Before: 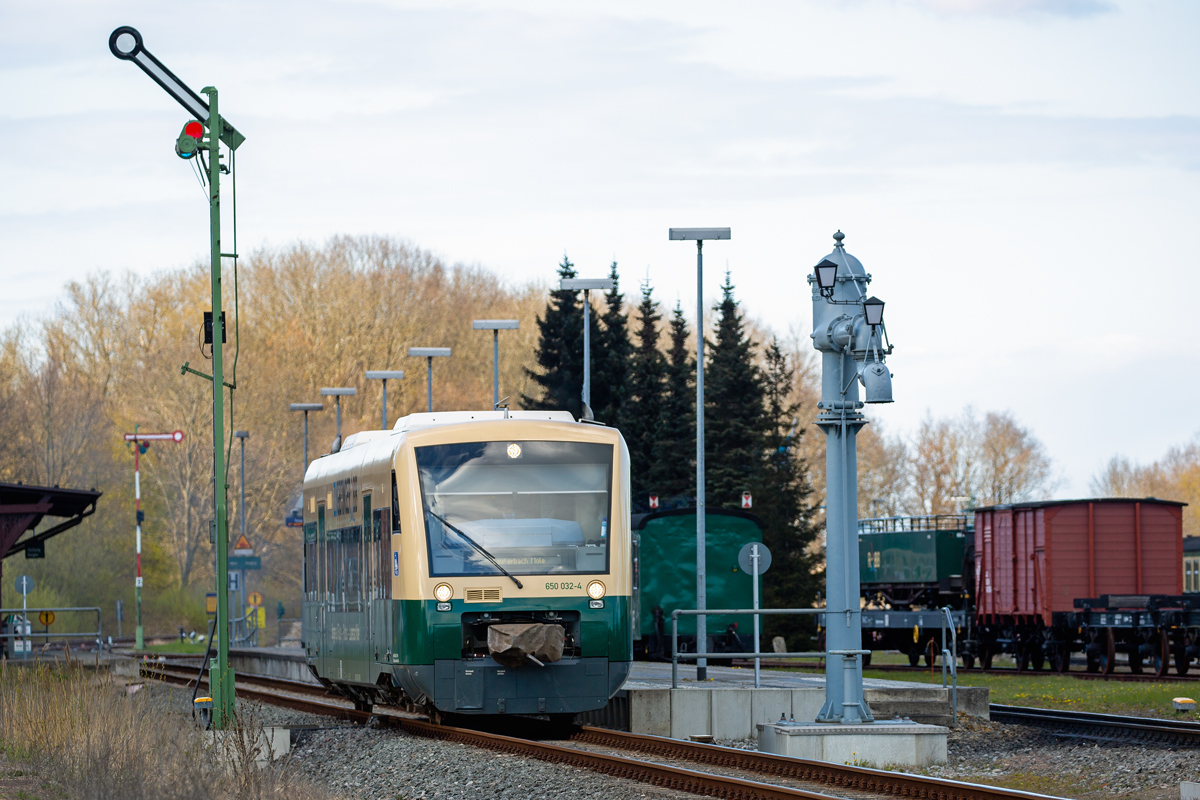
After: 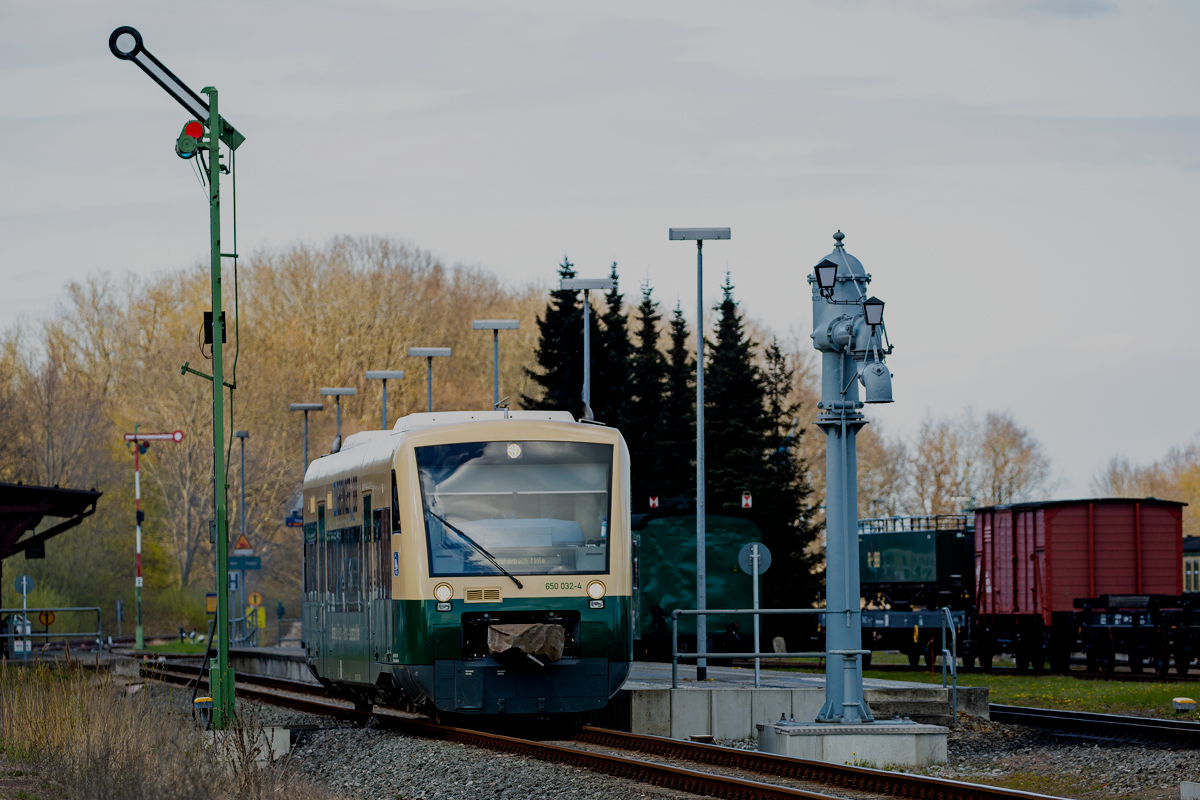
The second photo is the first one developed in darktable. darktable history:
filmic rgb: middle gray luminance 28.78%, black relative exposure -10.26 EV, white relative exposure 5.48 EV, target black luminance 0%, hardness 3.94, latitude 1.81%, contrast 1.121, highlights saturation mix 6.21%, shadows ↔ highlights balance 15.44%, preserve chrominance no, color science v3 (2019), use custom middle-gray values true
